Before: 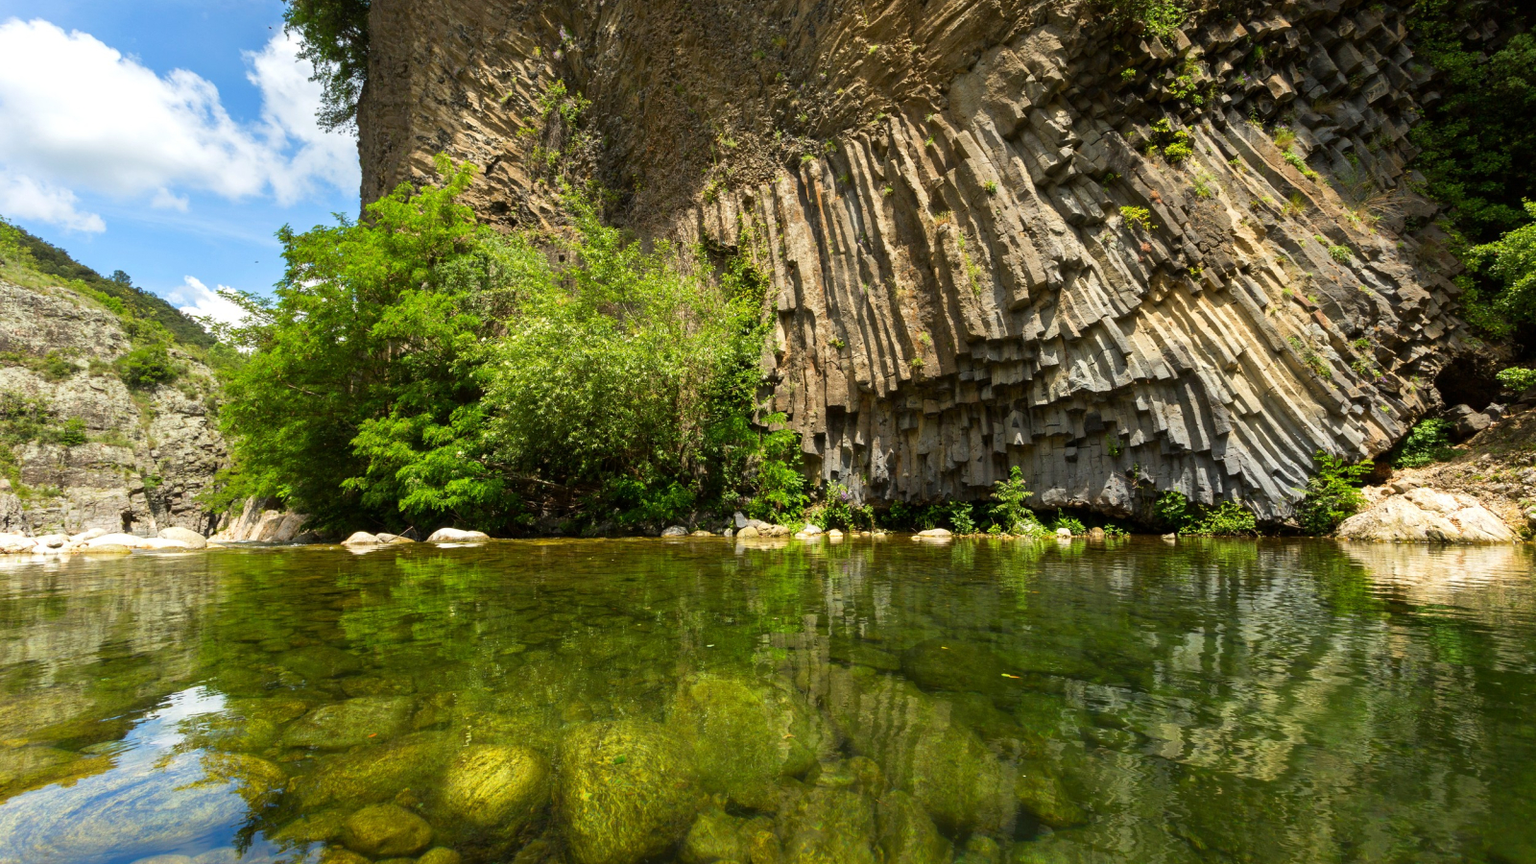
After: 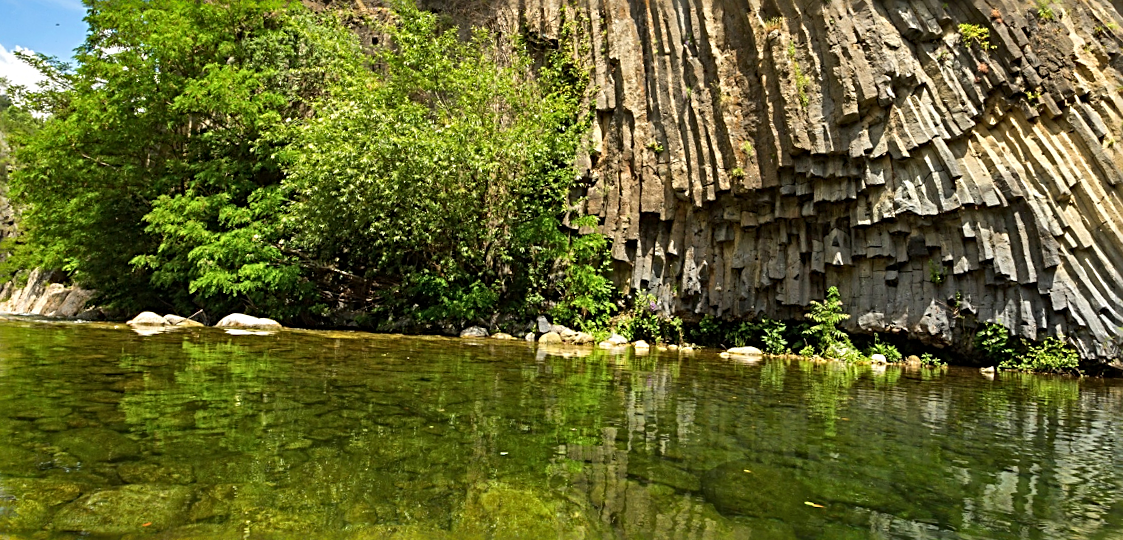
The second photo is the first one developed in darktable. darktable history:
sharpen: radius 2.981, amount 0.767
shadows and highlights: low approximation 0.01, soften with gaussian
crop and rotate: angle -3.62°, left 9.924%, top 21.115%, right 12.122%, bottom 12.15%
